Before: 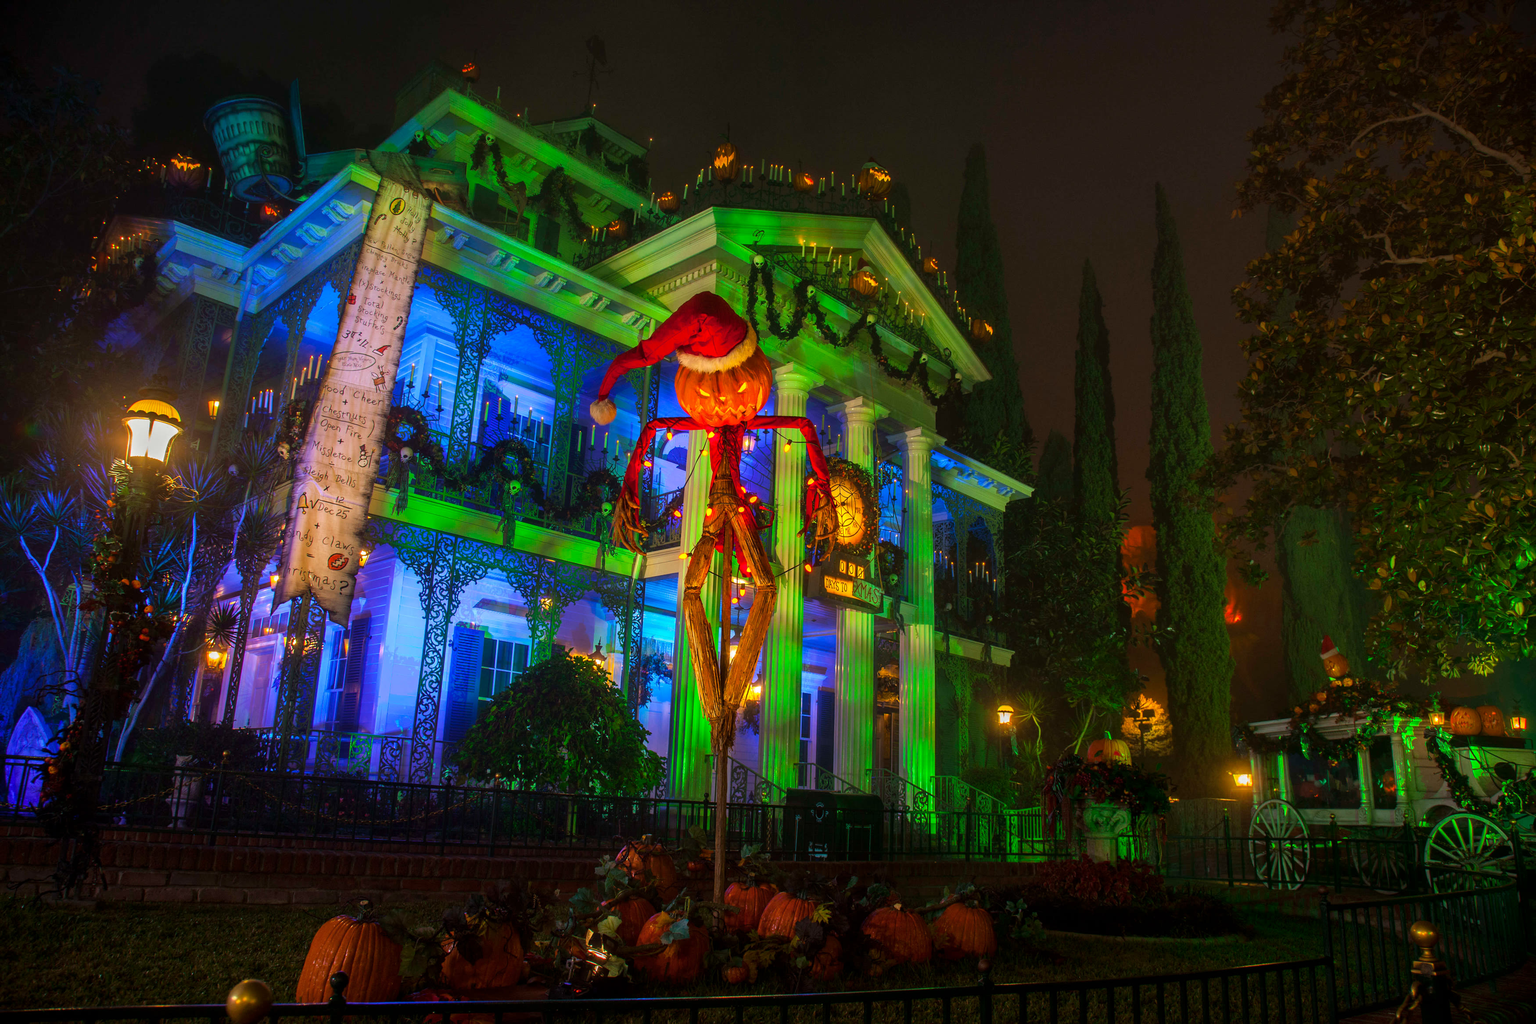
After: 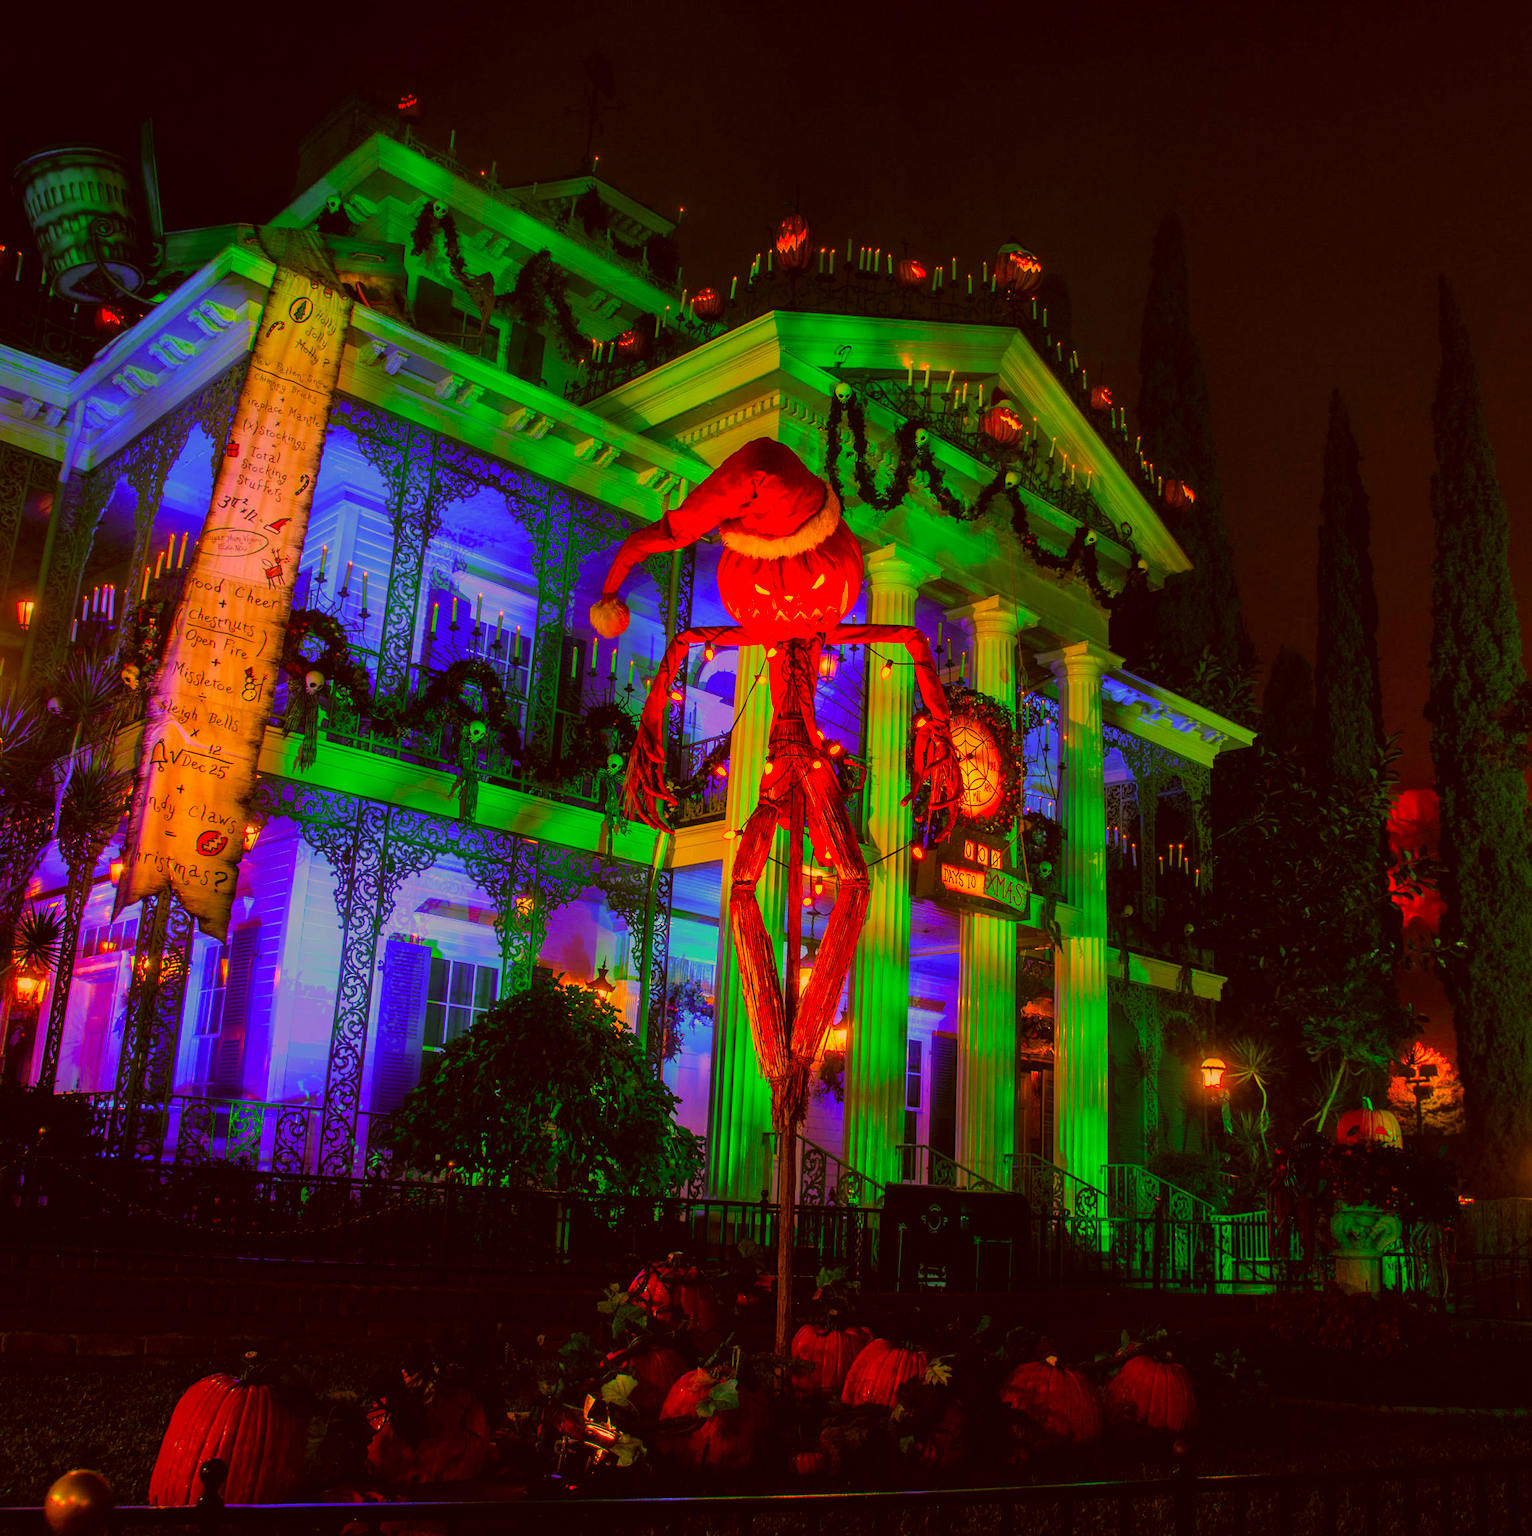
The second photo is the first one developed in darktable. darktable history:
crop and rotate: left 12.87%, right 20.659%
color correction: highlights a* 10.97, highlights b* 30.02, shadows a* 2.77, shadows b* 16.72, saturation 1.74
filmic rgb: black relative exposure -7.65 EV, white relative exposure 4.56 EV, hardness 3.61, color science v6 (2022)
